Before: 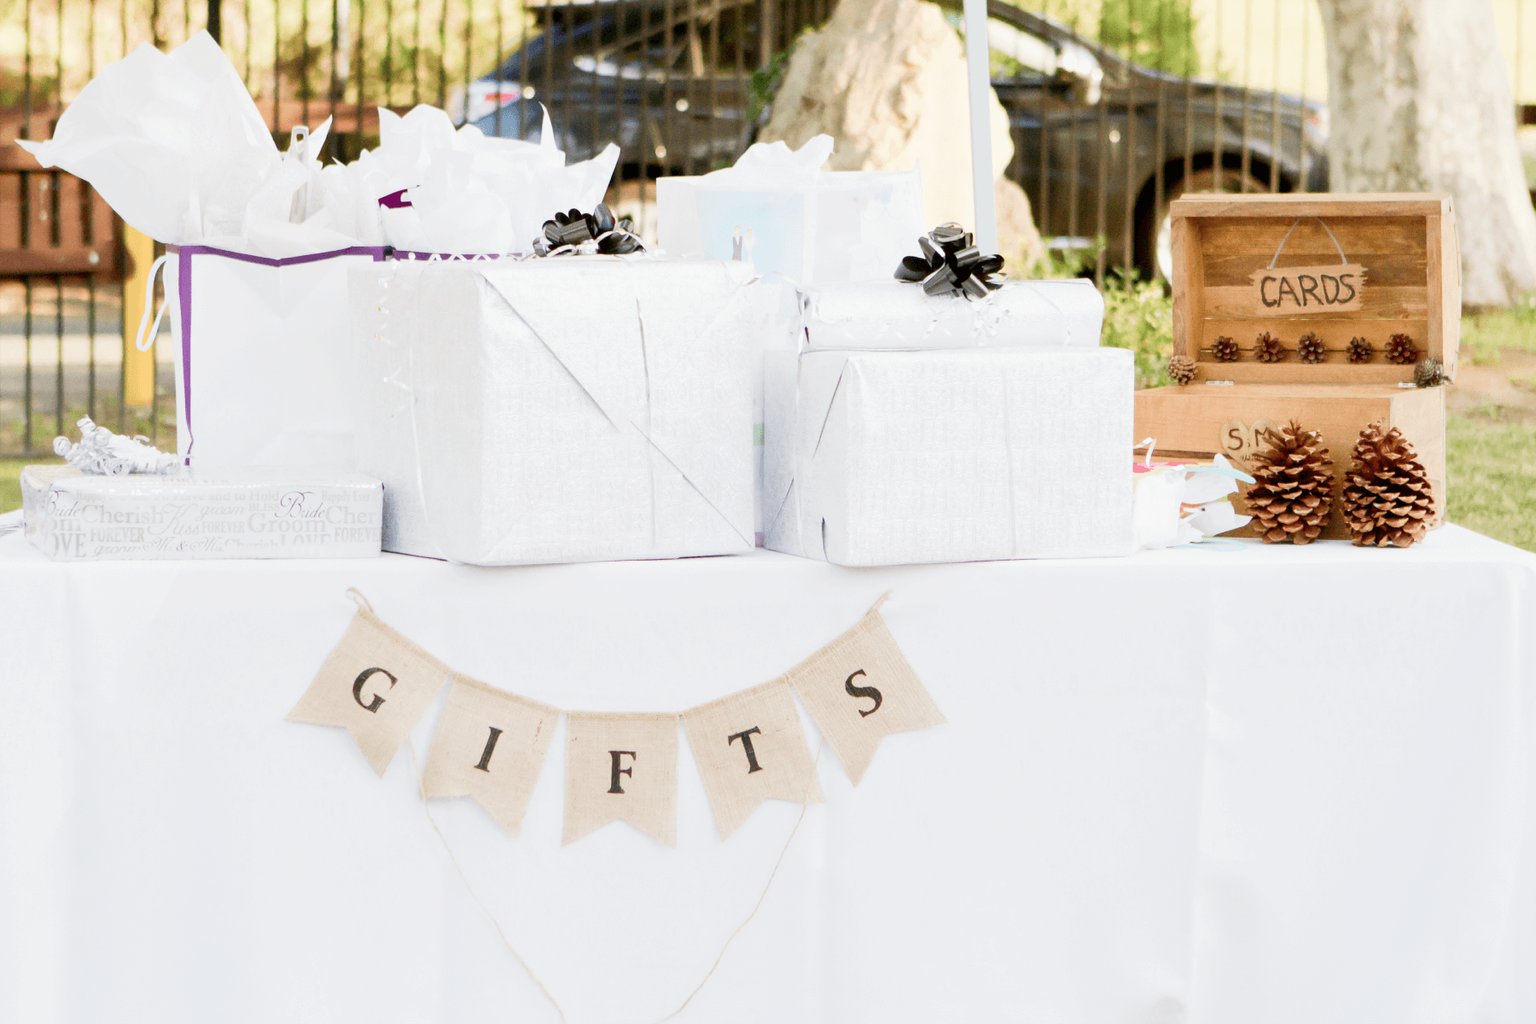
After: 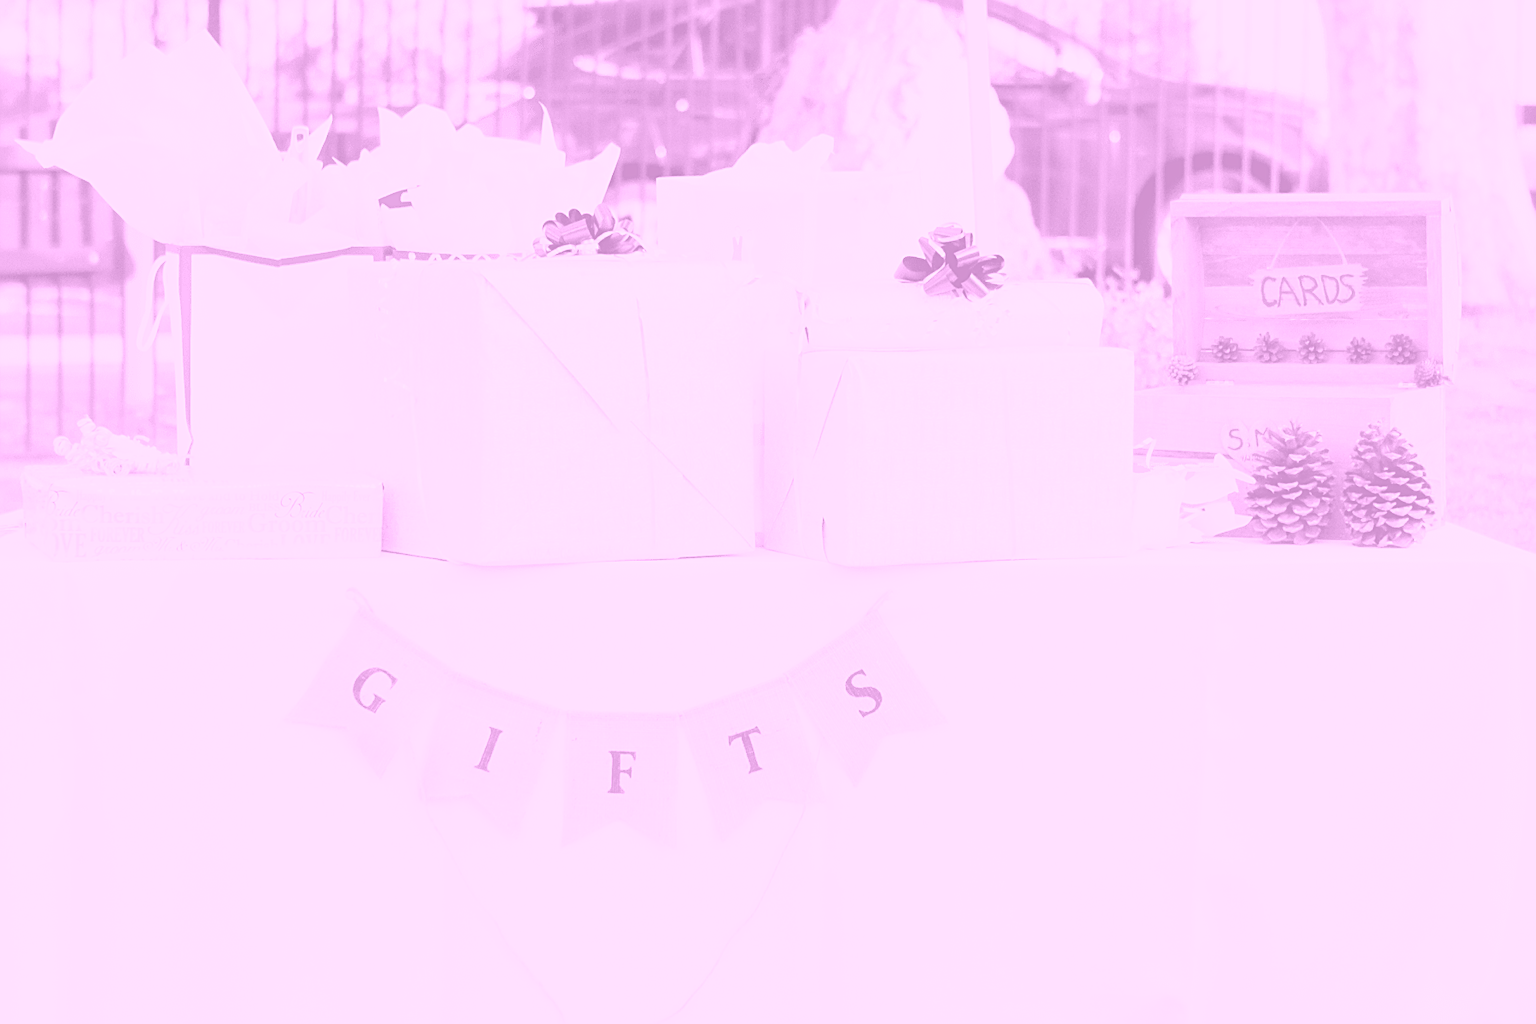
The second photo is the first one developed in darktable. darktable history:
exposure: compensate highlight preservation false
colorize: hue 331.2°, saturation 75%, source mix 30.28%, lightness 70.52%, version 1
sharpen: on, module defaults
